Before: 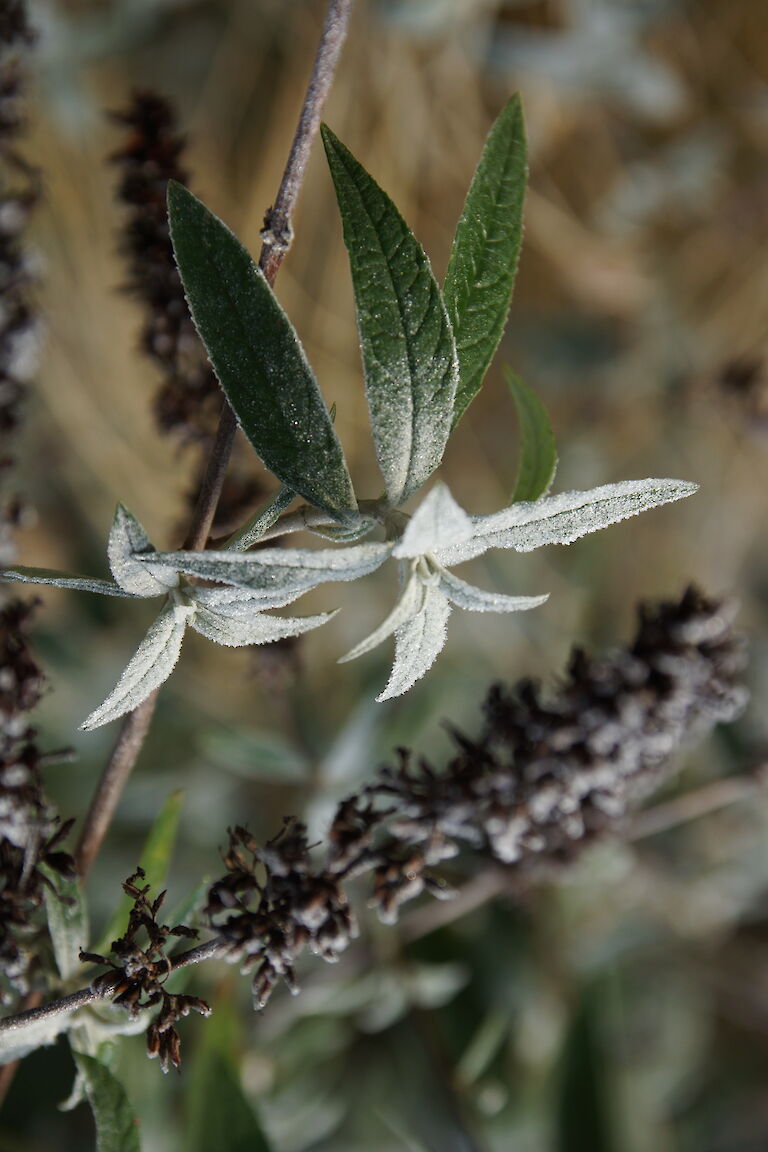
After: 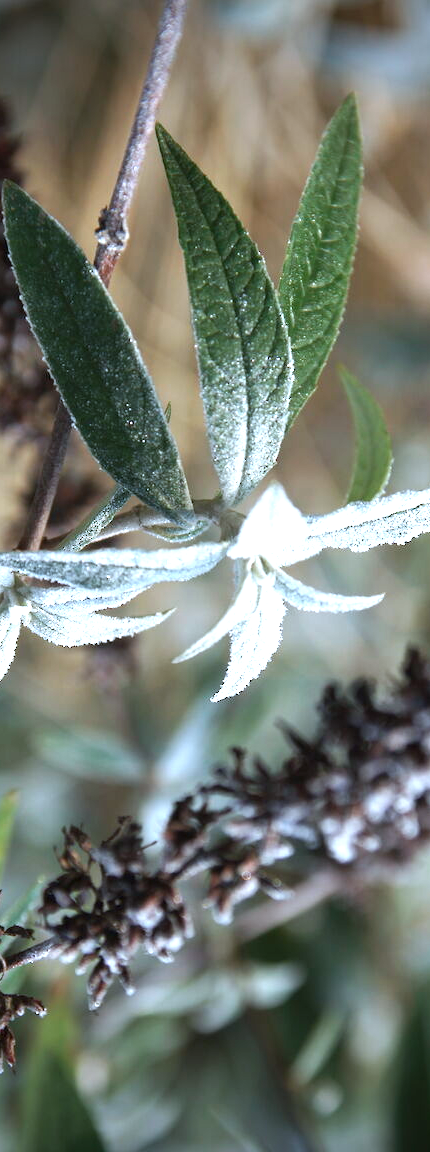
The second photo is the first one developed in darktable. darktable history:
exposure: black level correction 0, exposure 1.175 EV, compensate exposure bias true, compensate highlight preservation false
color correction: highlights a* -2.46, highlights b* -18.54
crop: left 21.513%, right 22.469%
vignetting: fall-off start 71.94%, brightness -0.636, saturation -0.014
